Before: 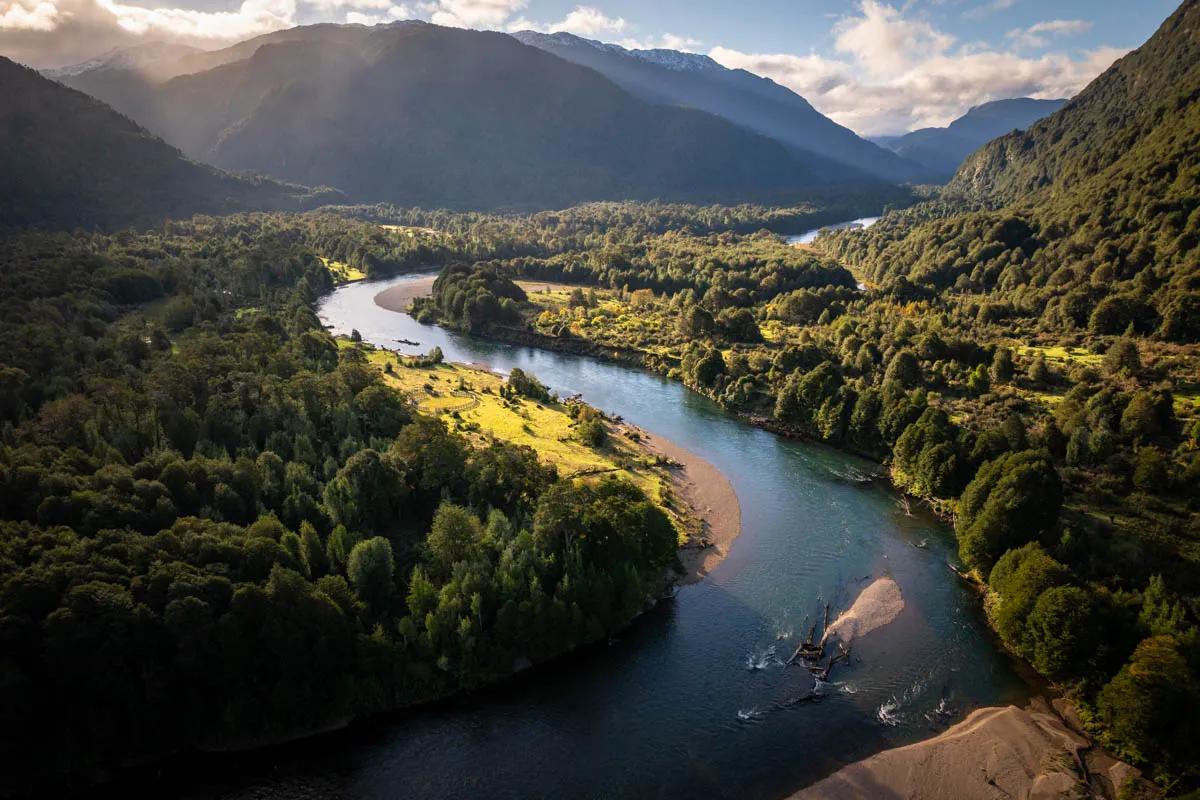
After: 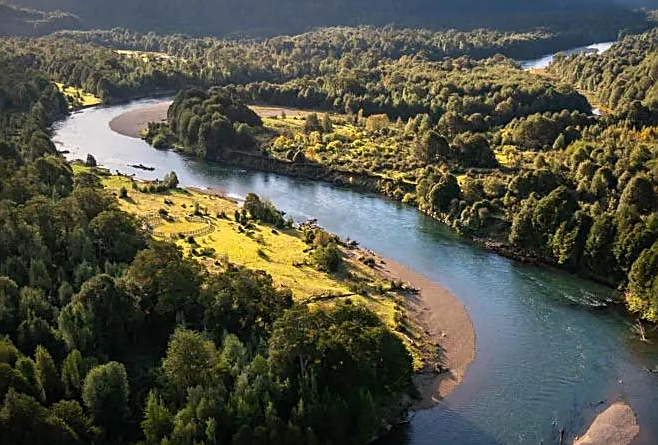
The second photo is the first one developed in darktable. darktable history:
sharpen: on, module defaults
crop and rotate: left 22.152%, top 21.955%, right 22.979%, bottom 22.375%
